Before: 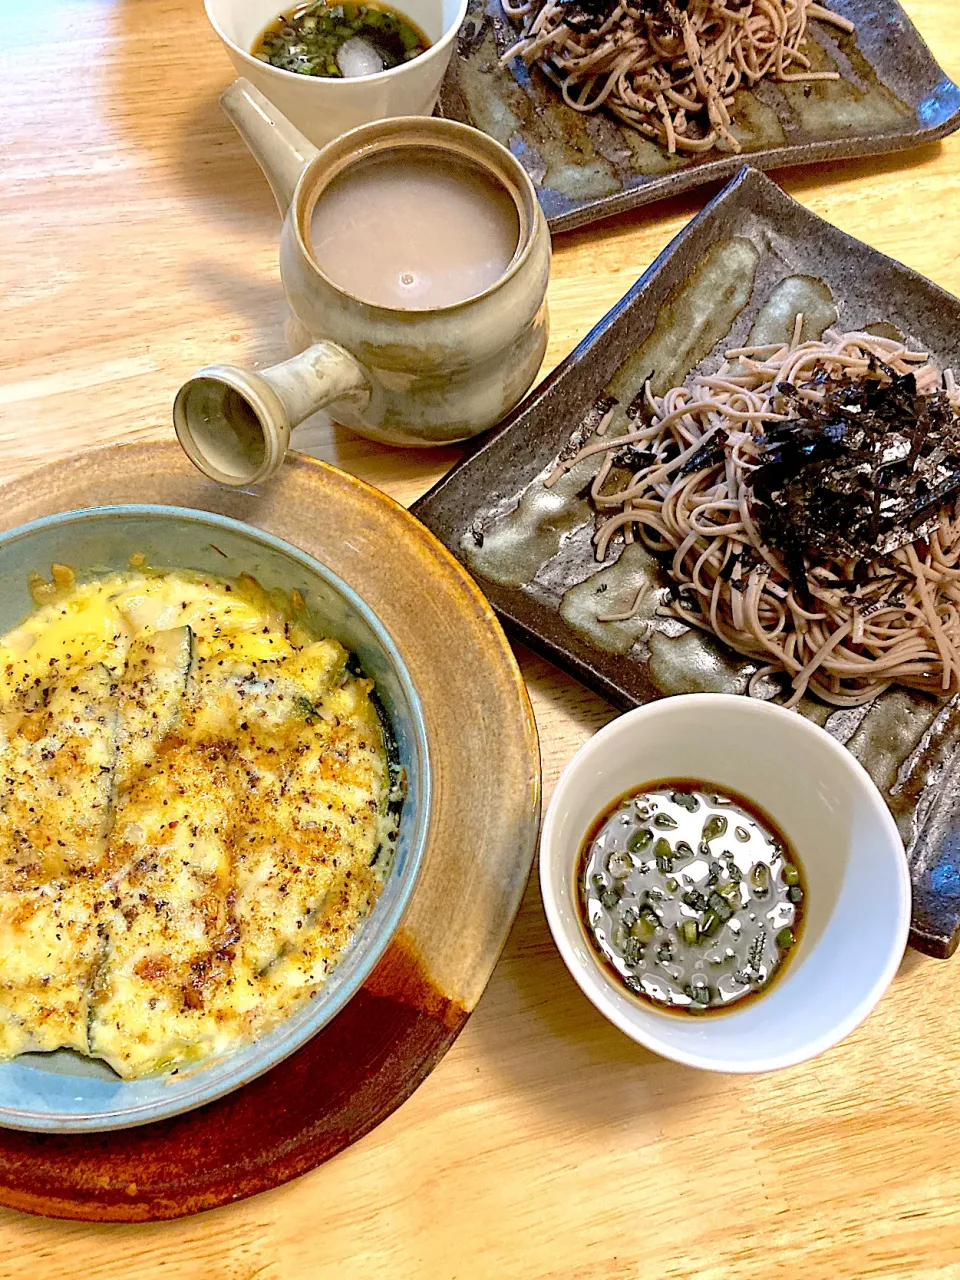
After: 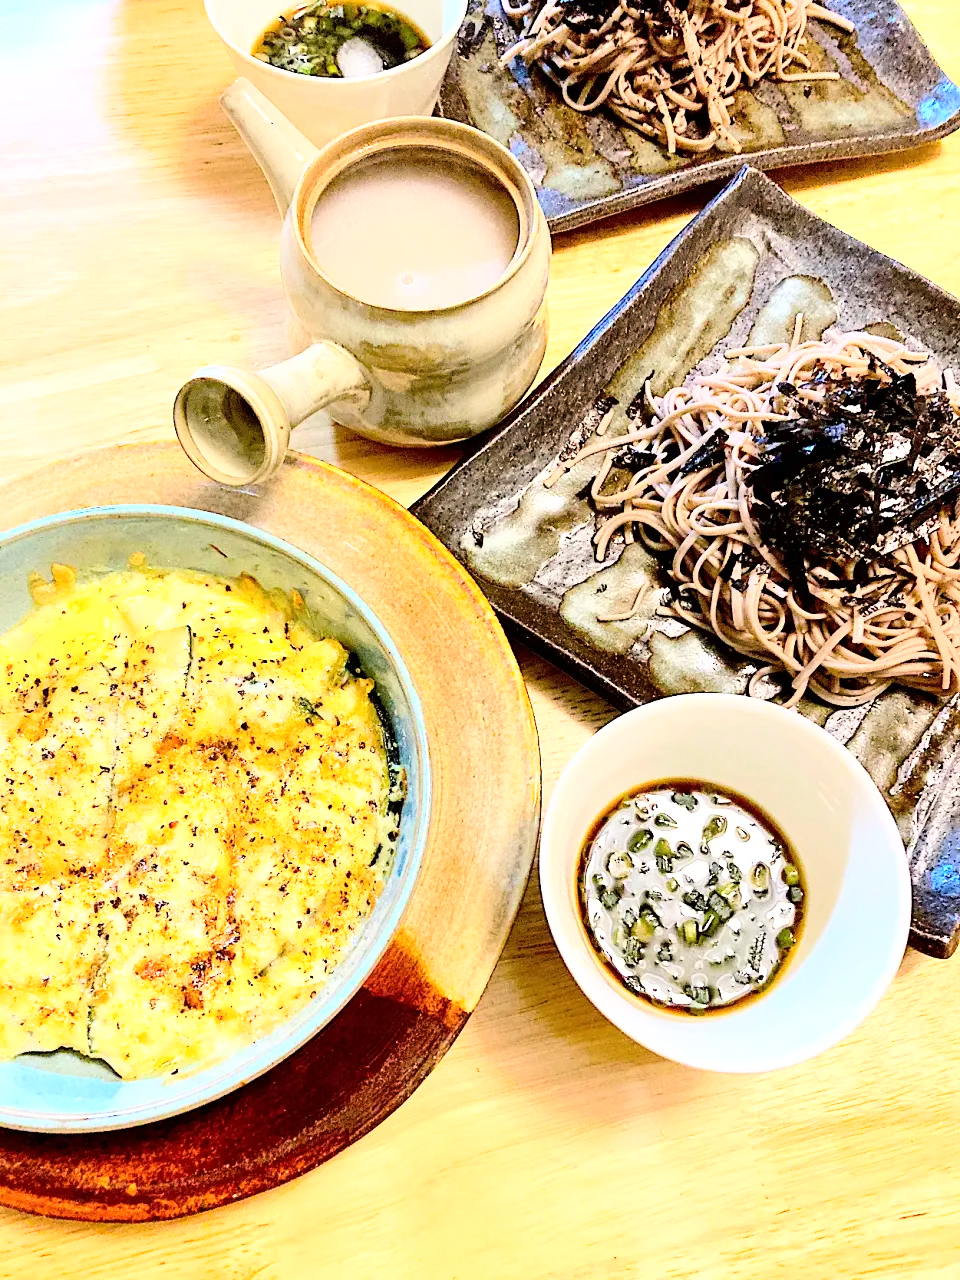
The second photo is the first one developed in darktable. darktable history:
base curve: curves: ch0 [(0, 0) (0.007, 0.004) (0.027, 0.03) (0.046, 0.07) (0.207, 0.54) (0.442, 0.872) (0.673, 0.972) (1, 1)]
exposure: compensate highlight preservation false
